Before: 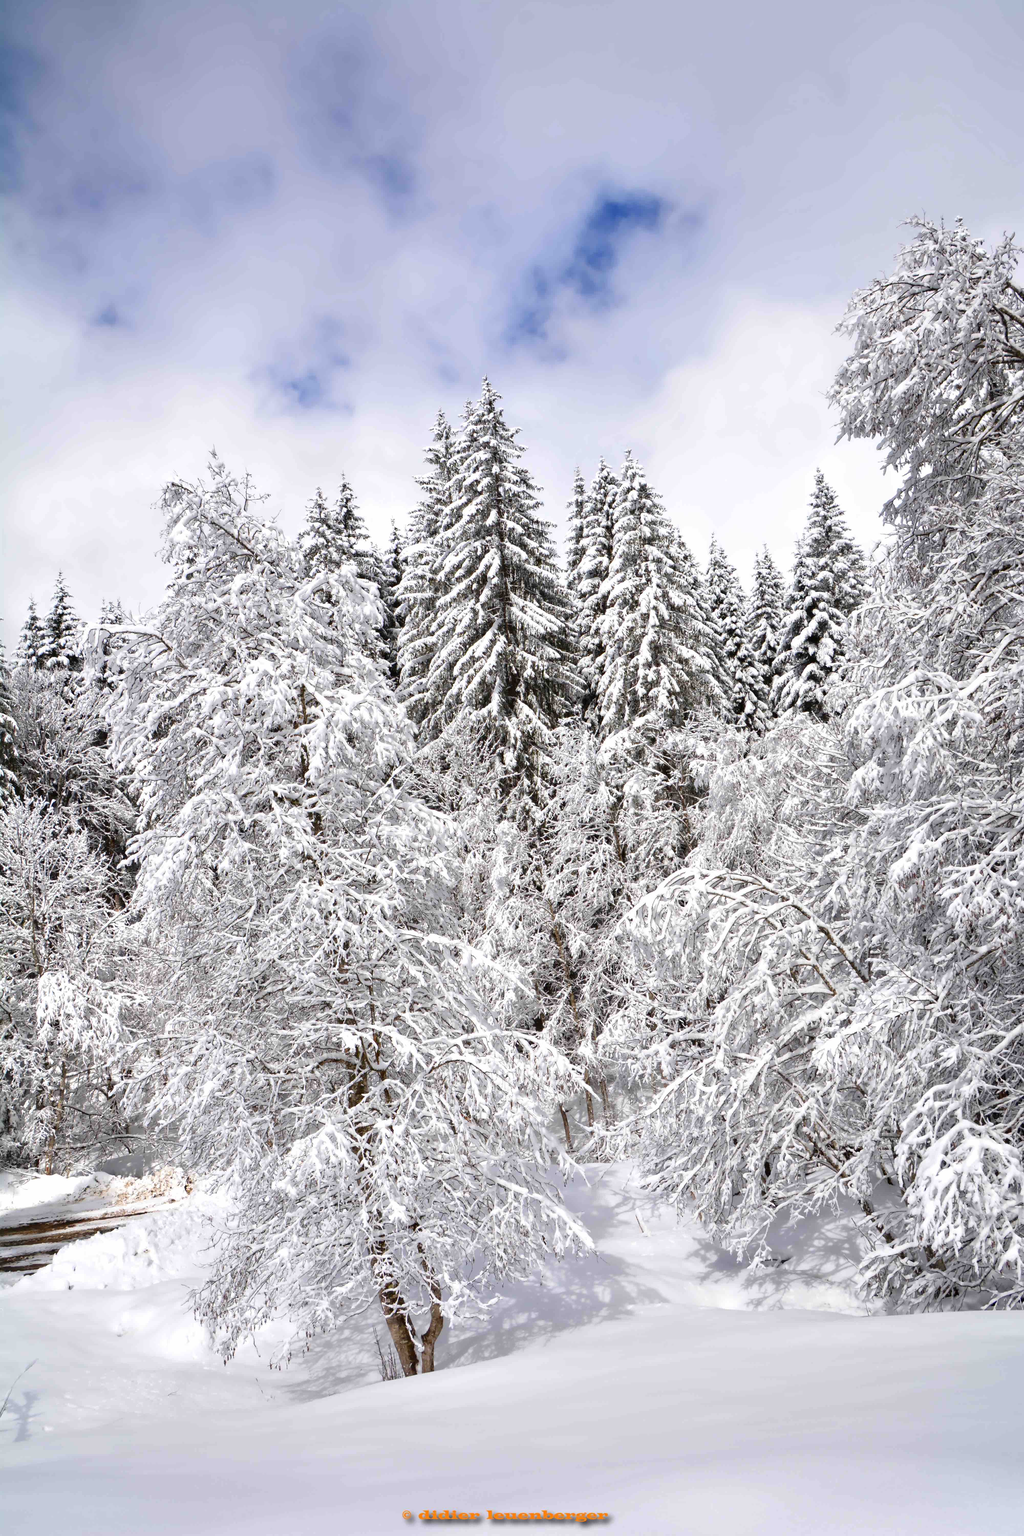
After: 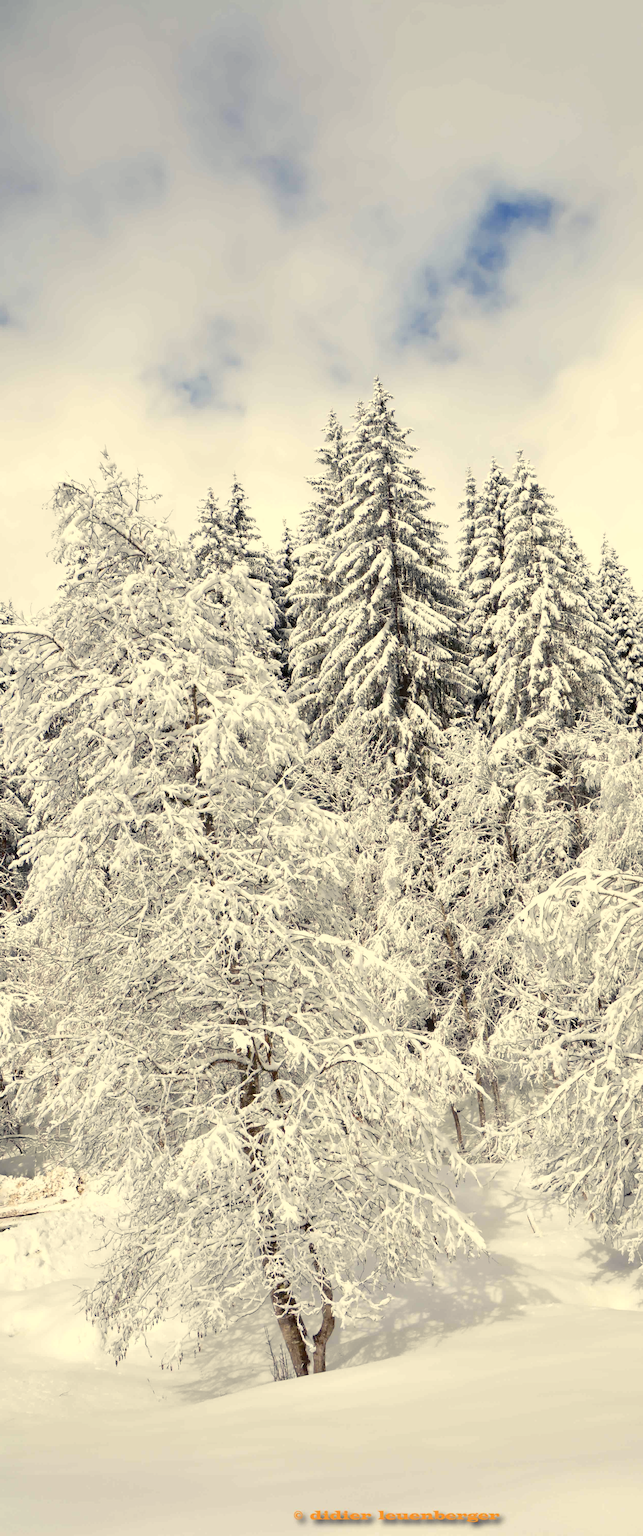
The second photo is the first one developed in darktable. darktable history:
color balance rgb: shadows lift › chroma 2%, shadows lift › hue 263°, highlights gain › chroma 8%, highlights gain › hue 84°, linear chroma grading › global chroma -15%, saturation formula JzAzBz (2021)
crop: left 10.644%, right 26.528%
